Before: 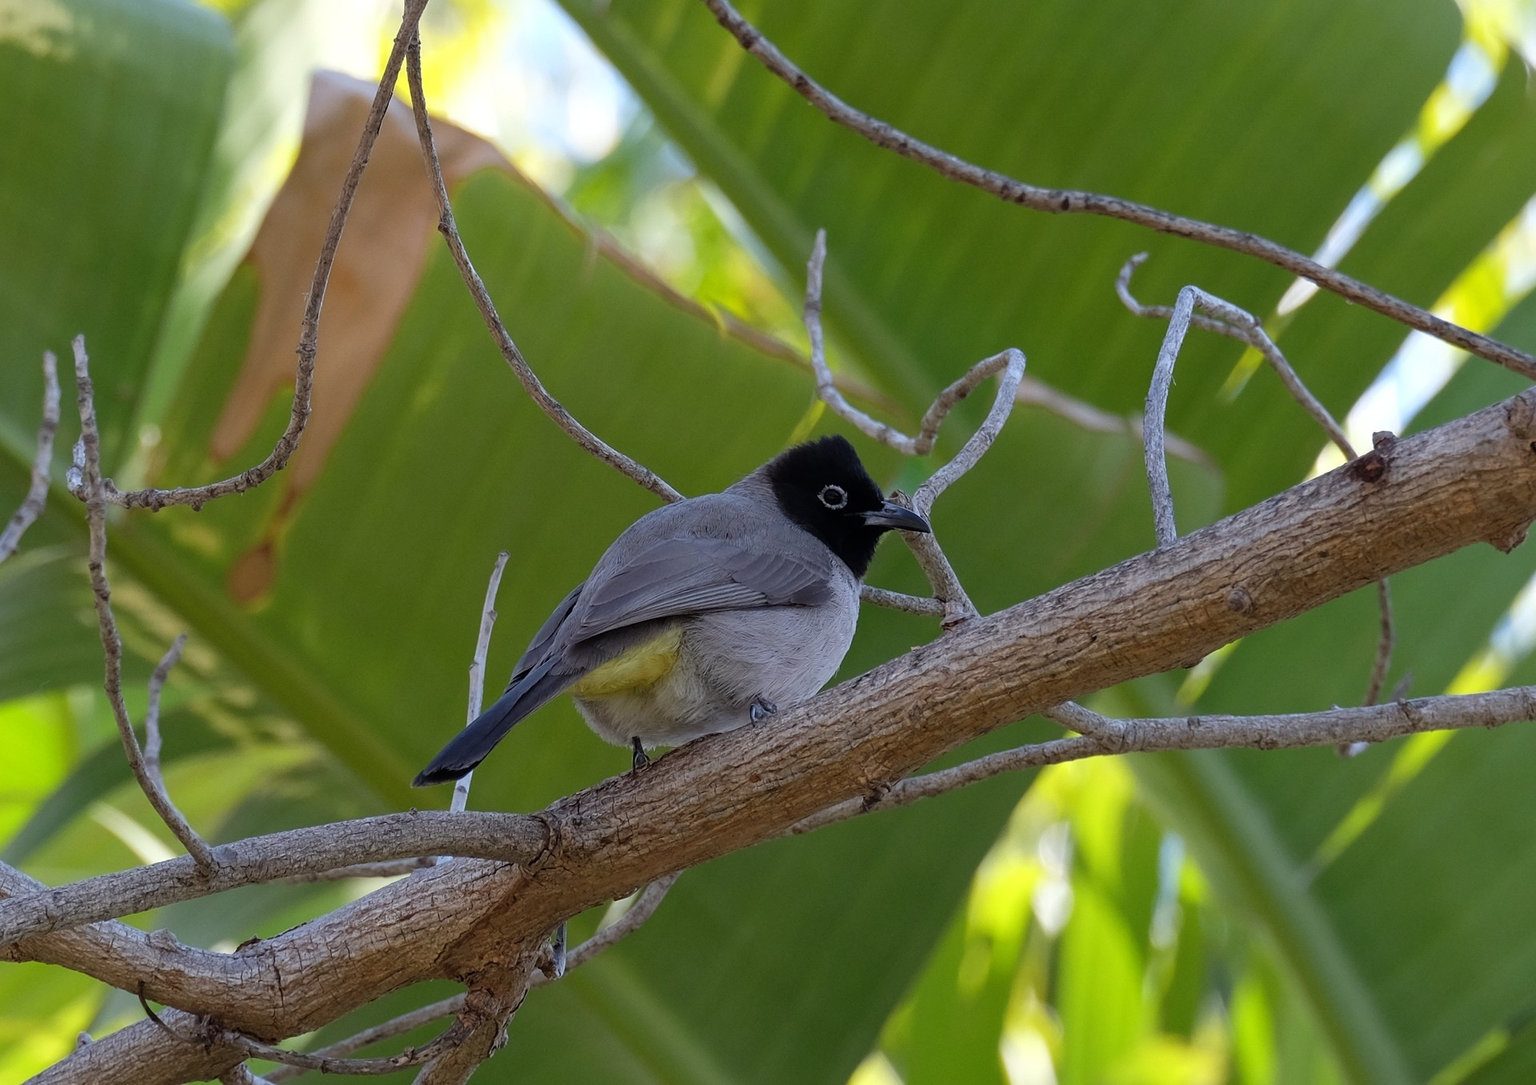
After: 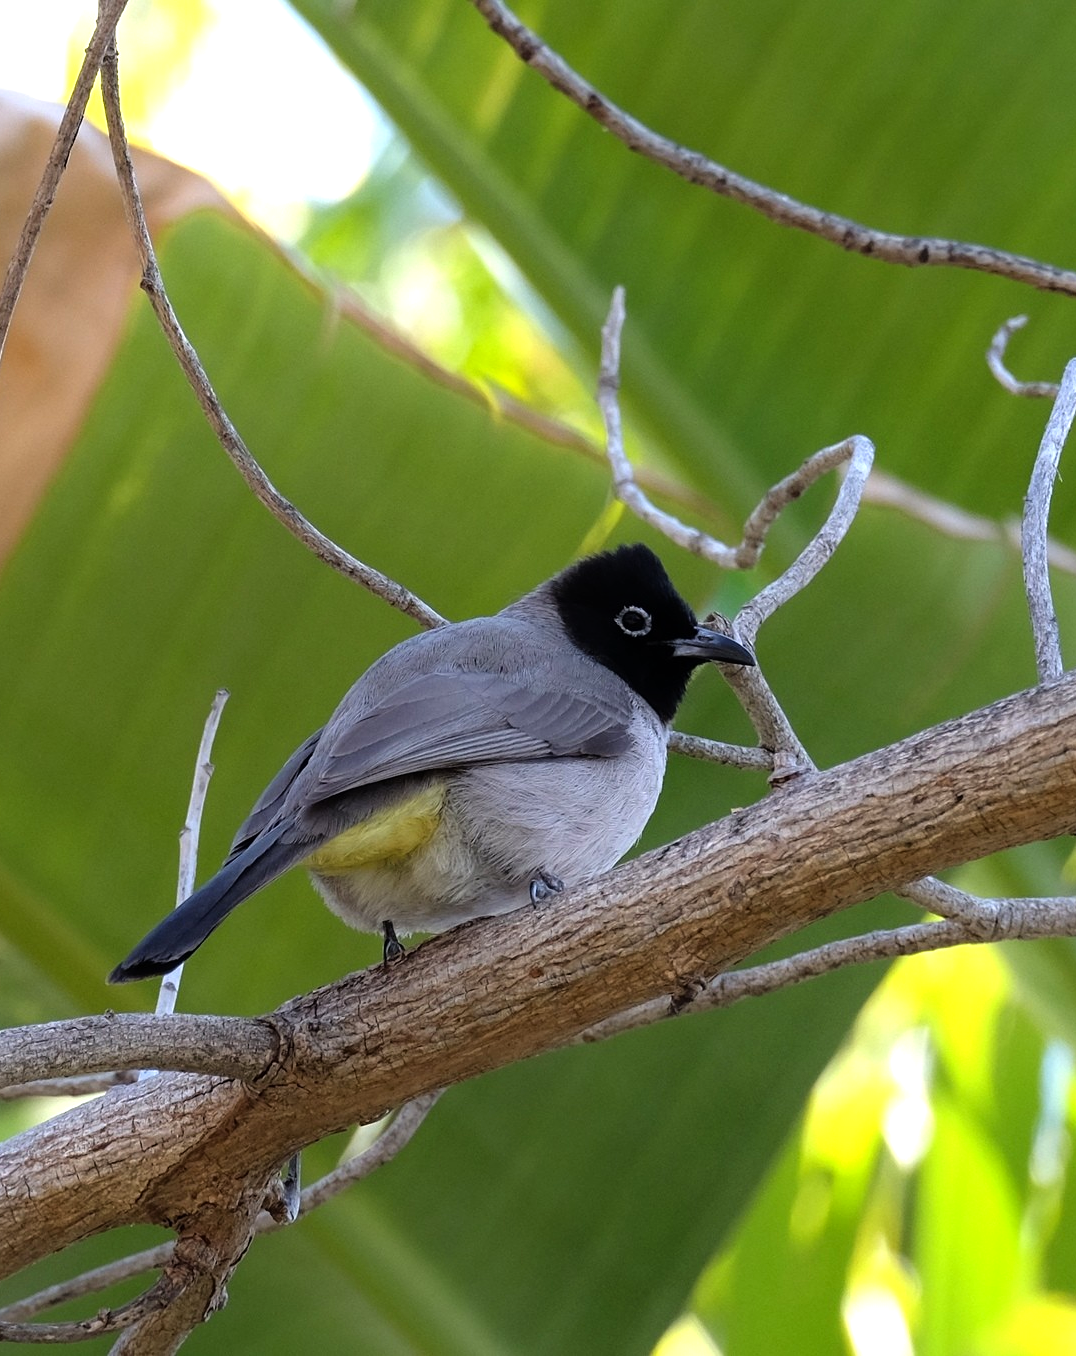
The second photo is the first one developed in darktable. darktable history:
tone equalizer: -8 EV -0.727 EV, -7 EV -0.706 EV, -6 EV -0.592 EV, -5 EV -0.417 EV, -3 EV 0.37 EV, -2 EV 0.6 EV, -1 EV 0.683 EV, +0 EV 0.728 EV, mask exposure compensation -0.493 EV
levels: levels [0, 0.48, 0.961]
crop: left 21.24%, right 22.655%
